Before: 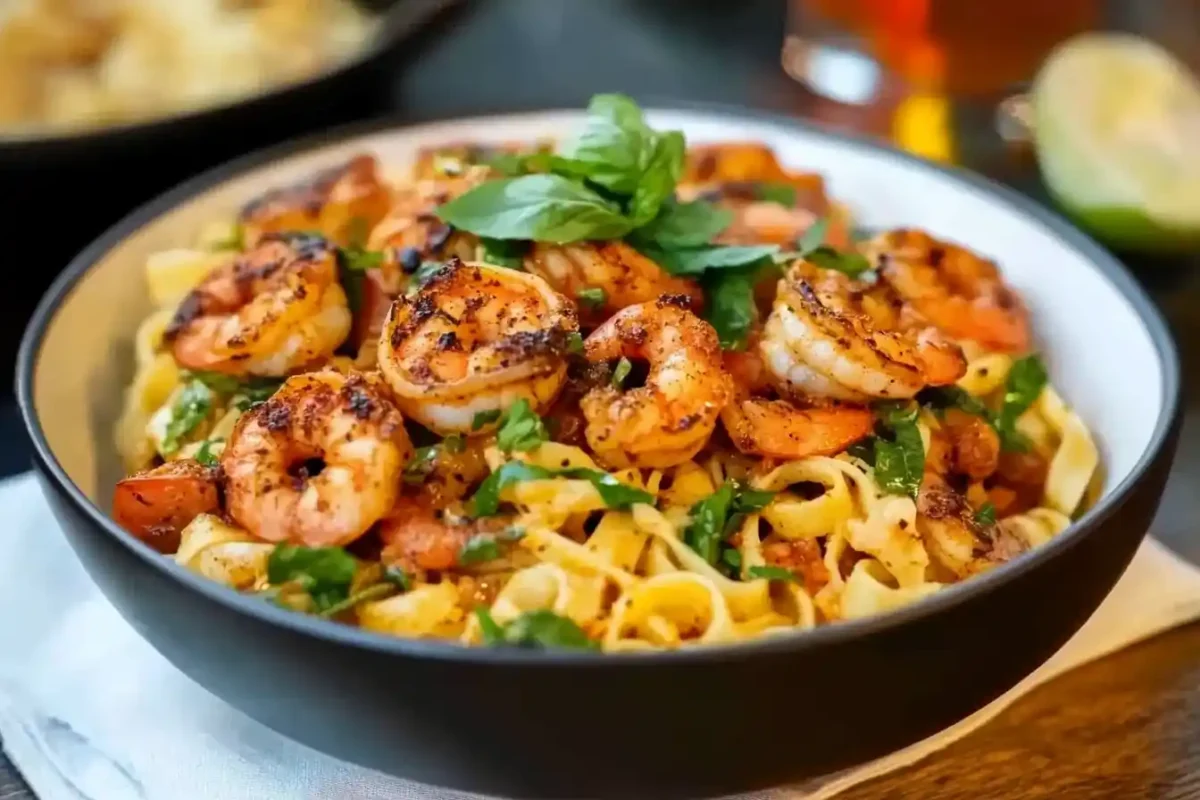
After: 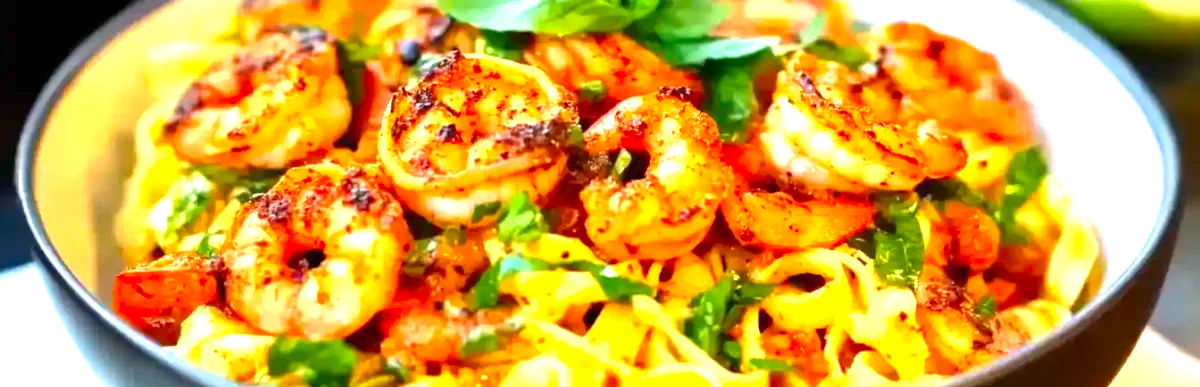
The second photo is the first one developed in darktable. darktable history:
exposure: black level correction 0, exposure 1.388 EV, compensate exposure bias true, compensate highlight preservation false
crop and rotate: top 26.056%, bottom 25.543%
color correction: saturation 1.34
